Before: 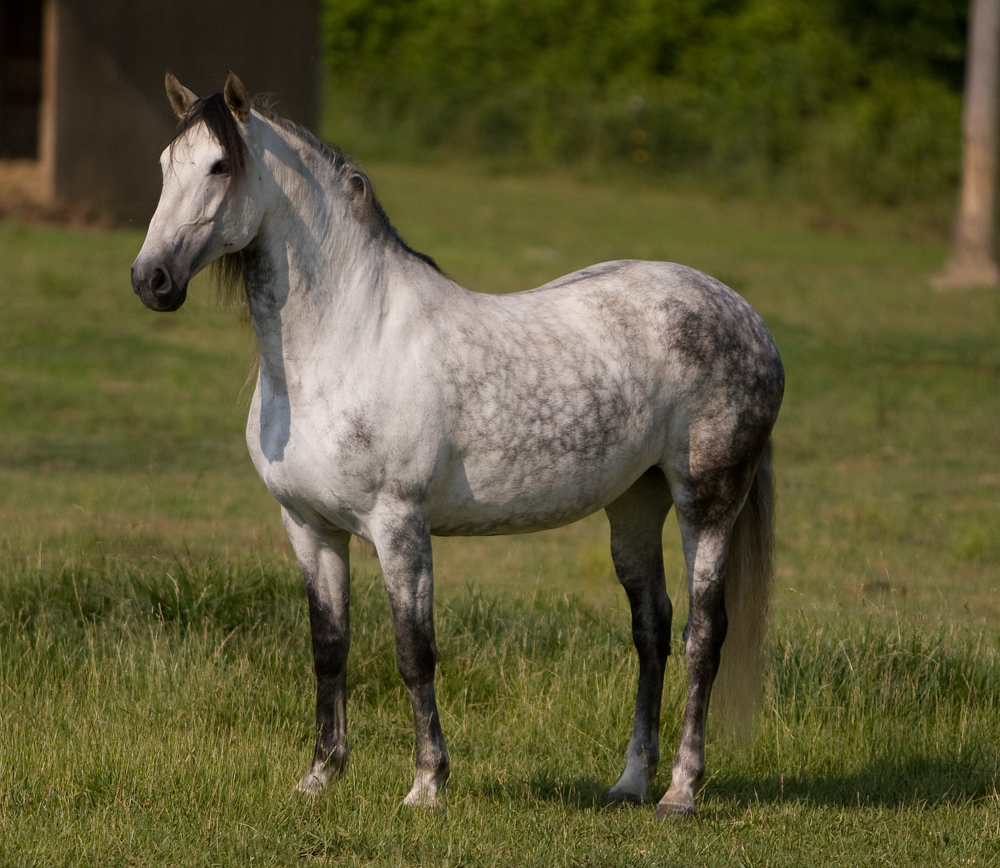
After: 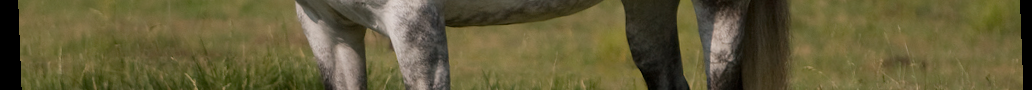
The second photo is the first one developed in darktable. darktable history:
rotate and perspective: rotation -2.22°, lens shift (horizontal) -0.022, automatic cropping off
crop and rotate: top 59.084%, bottom 30.916%
